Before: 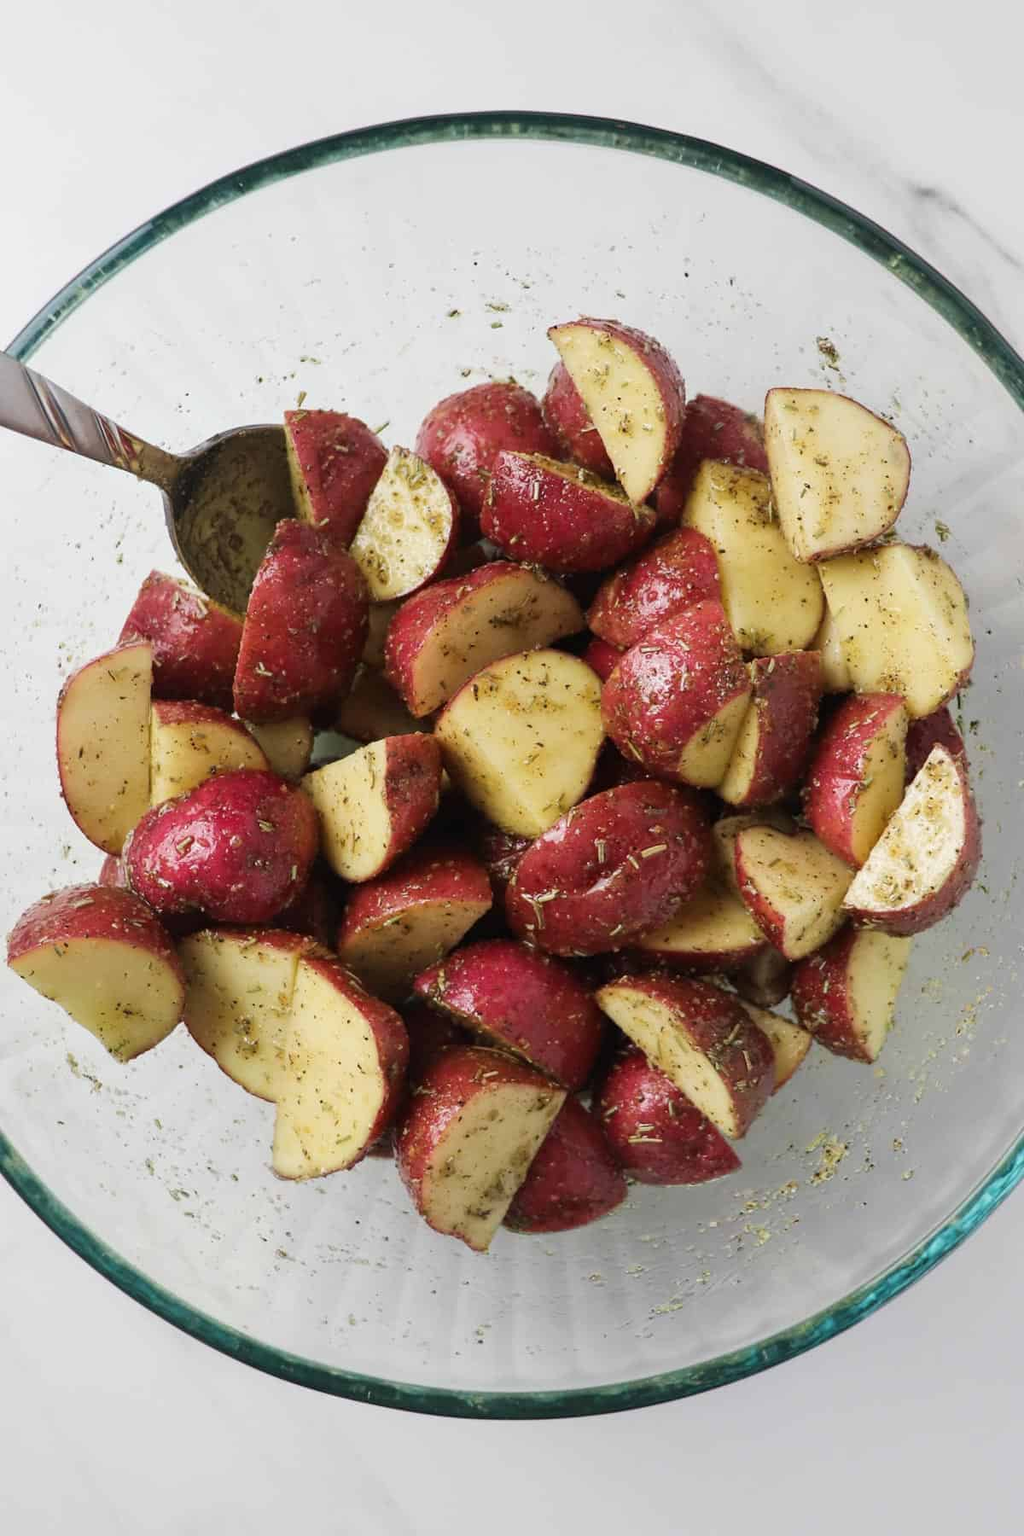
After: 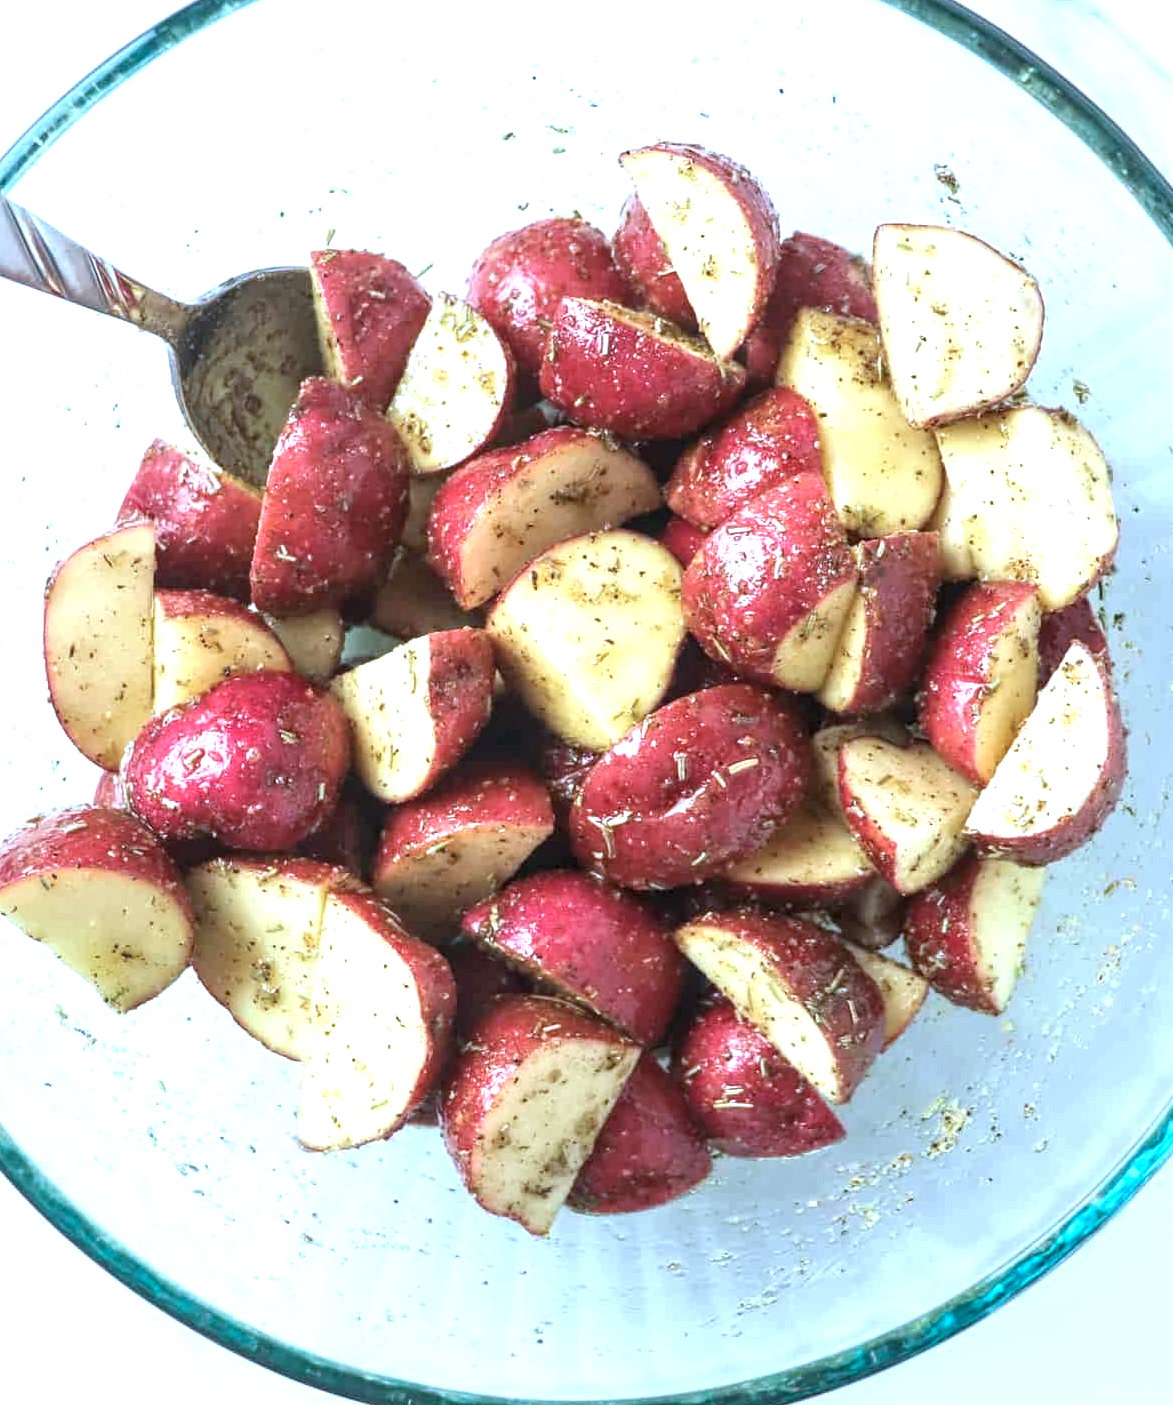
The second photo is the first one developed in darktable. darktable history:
crop and rotate: left 1.964%, top 12.849%, right 0.264%, bottom 9.054%
exposure: black level correction 0, exposure 1.097 EV, compensate highlight preservation false
local contrast: on, module defaults
color correction: highlights a* -9.09, highlights b* -23.69
